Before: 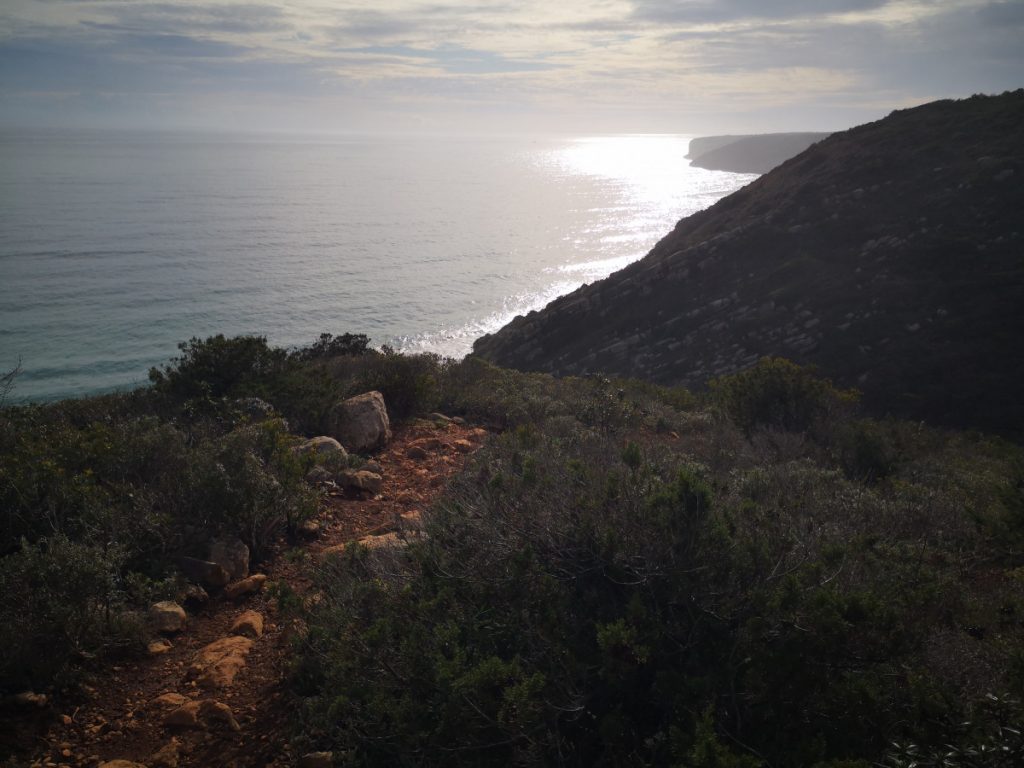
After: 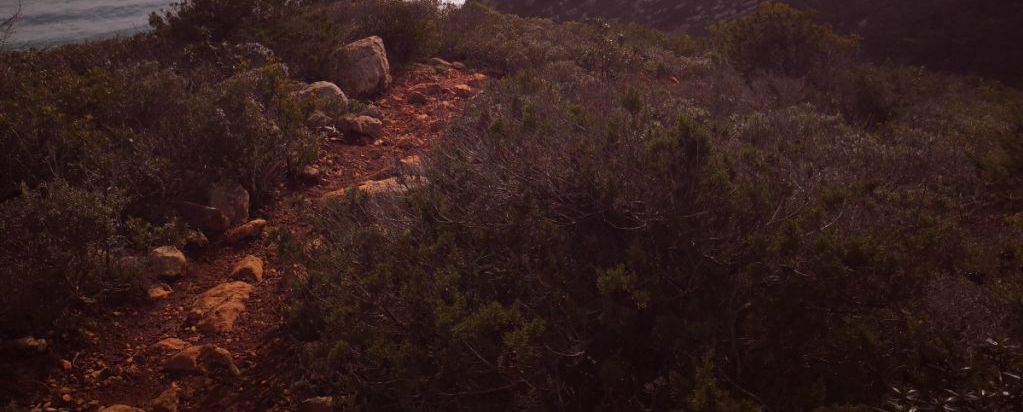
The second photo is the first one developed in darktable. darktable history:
contrast brightness saturation: contrast 0.1, brightness 0.03, saturation 0.09
crop and rotate: top 46.237%
rgb levels: mode RGB, independent channels, levels [[0, 0.474, 1], [0, 0.5, 1], [0, 0.5, 1]]
